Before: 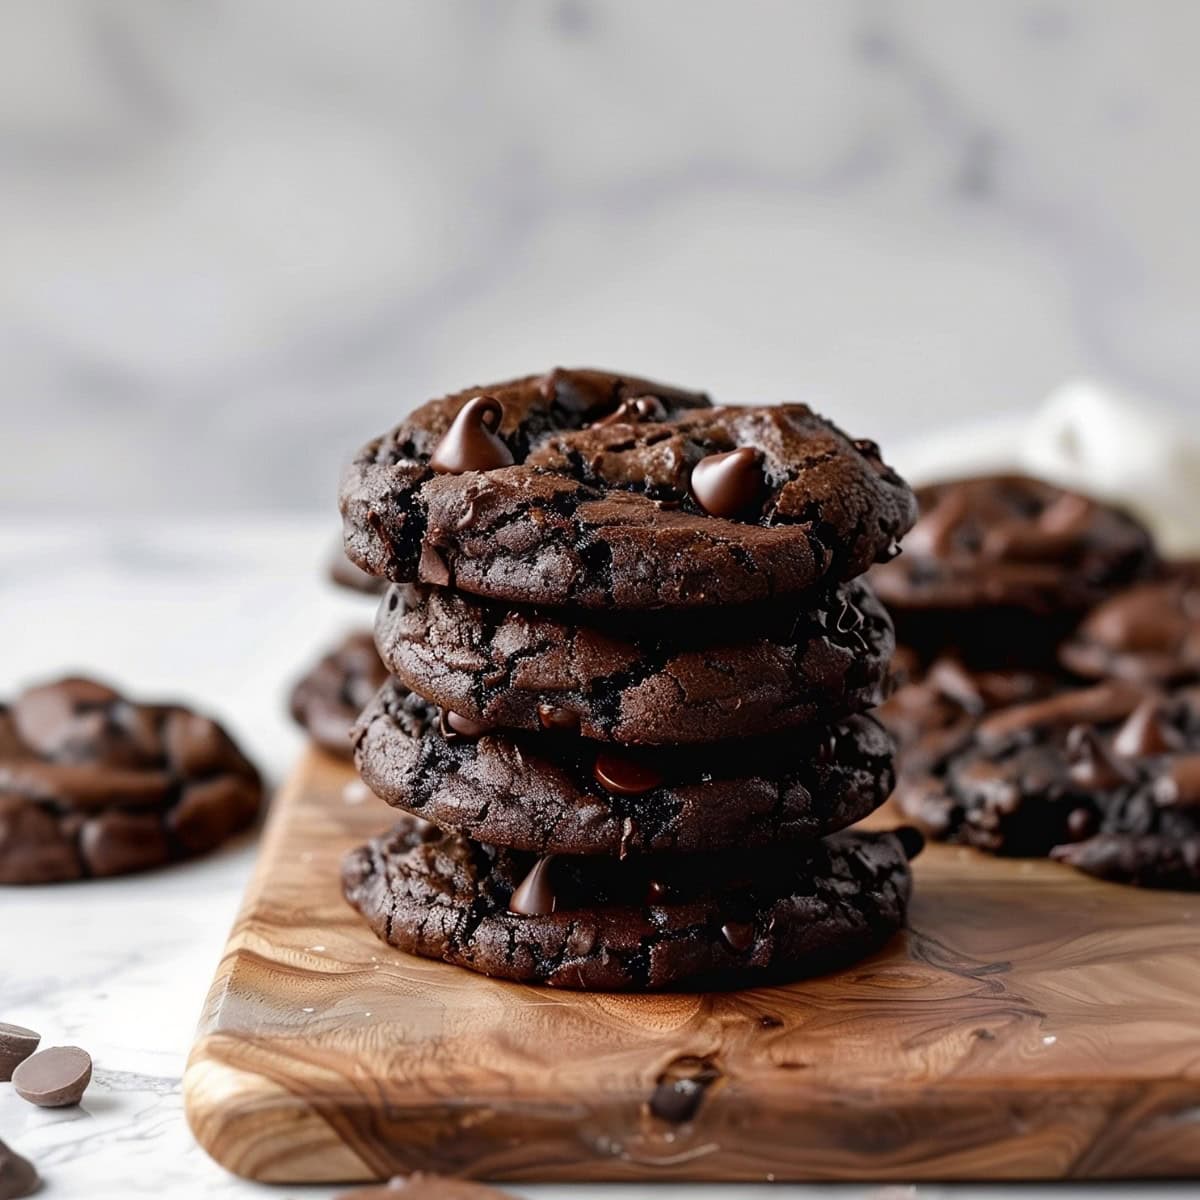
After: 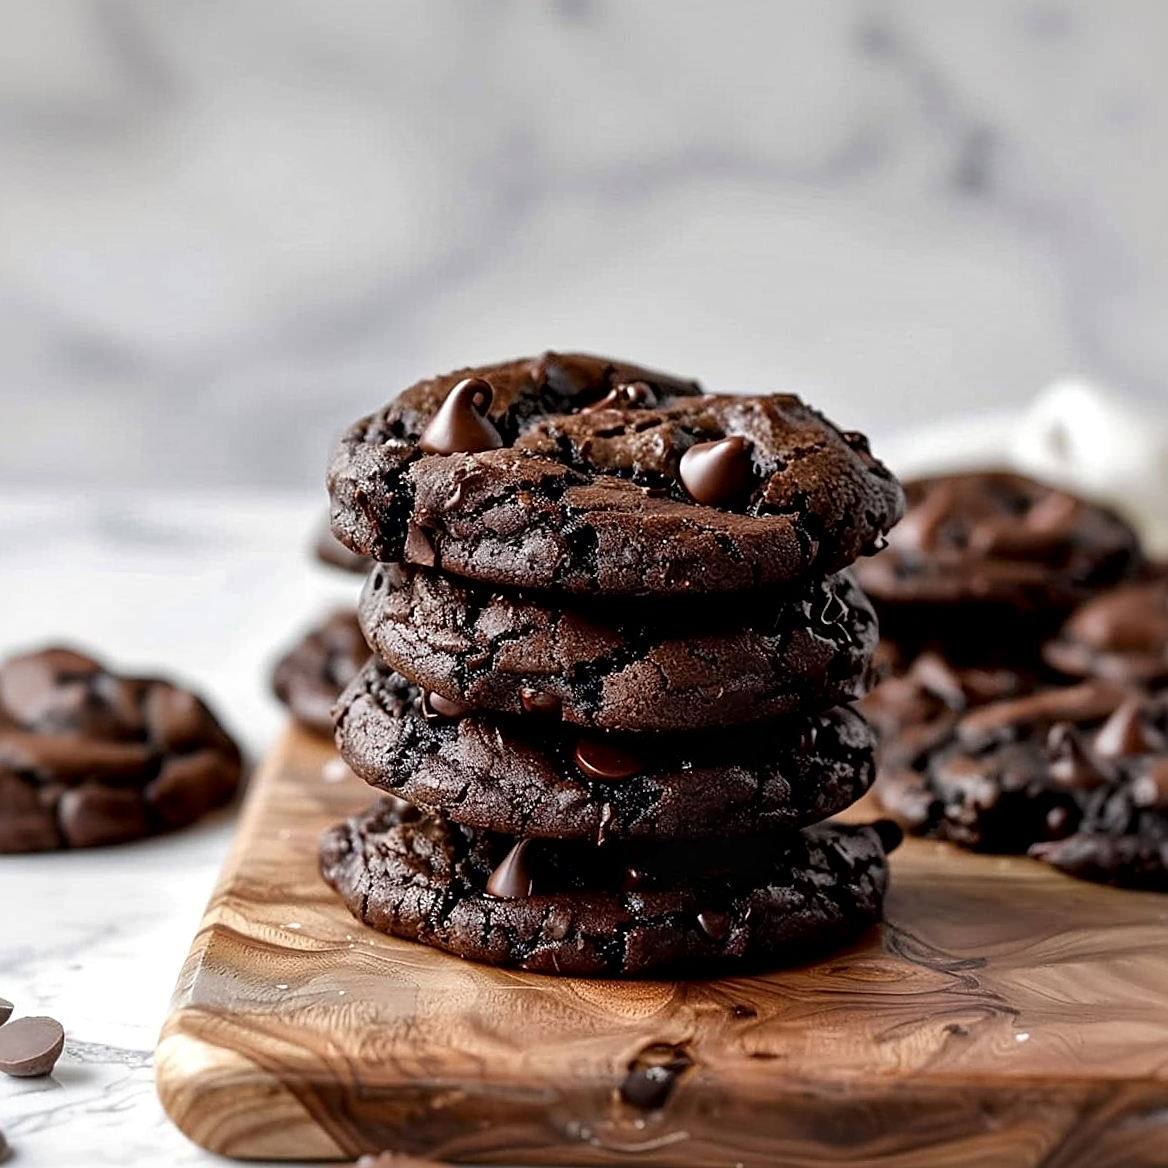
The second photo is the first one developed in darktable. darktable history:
local contrast: mode bilateral grid, contrast 20, coarseness 50, detail 148%, midtone range 0.2
sharpen: on, module defaults
crop and rotate: angle -1.58°
